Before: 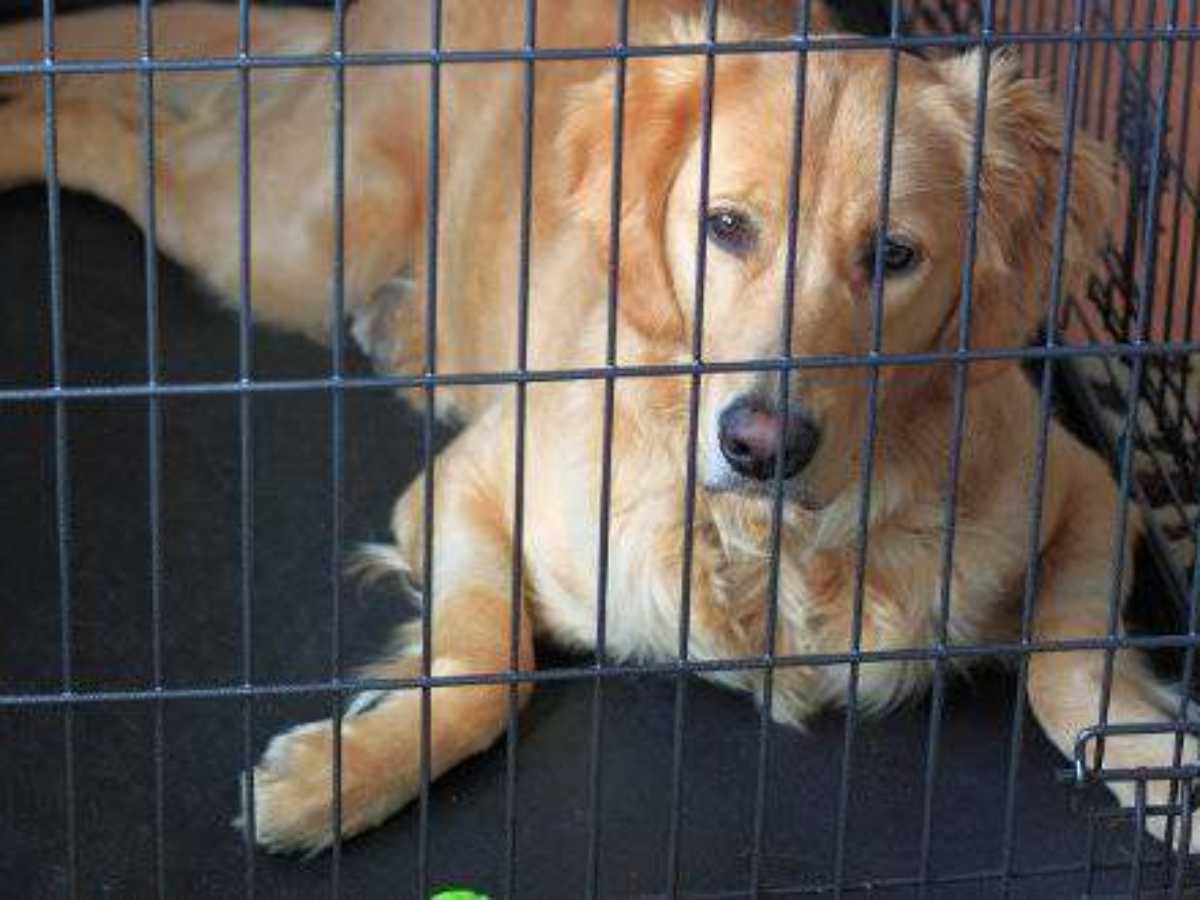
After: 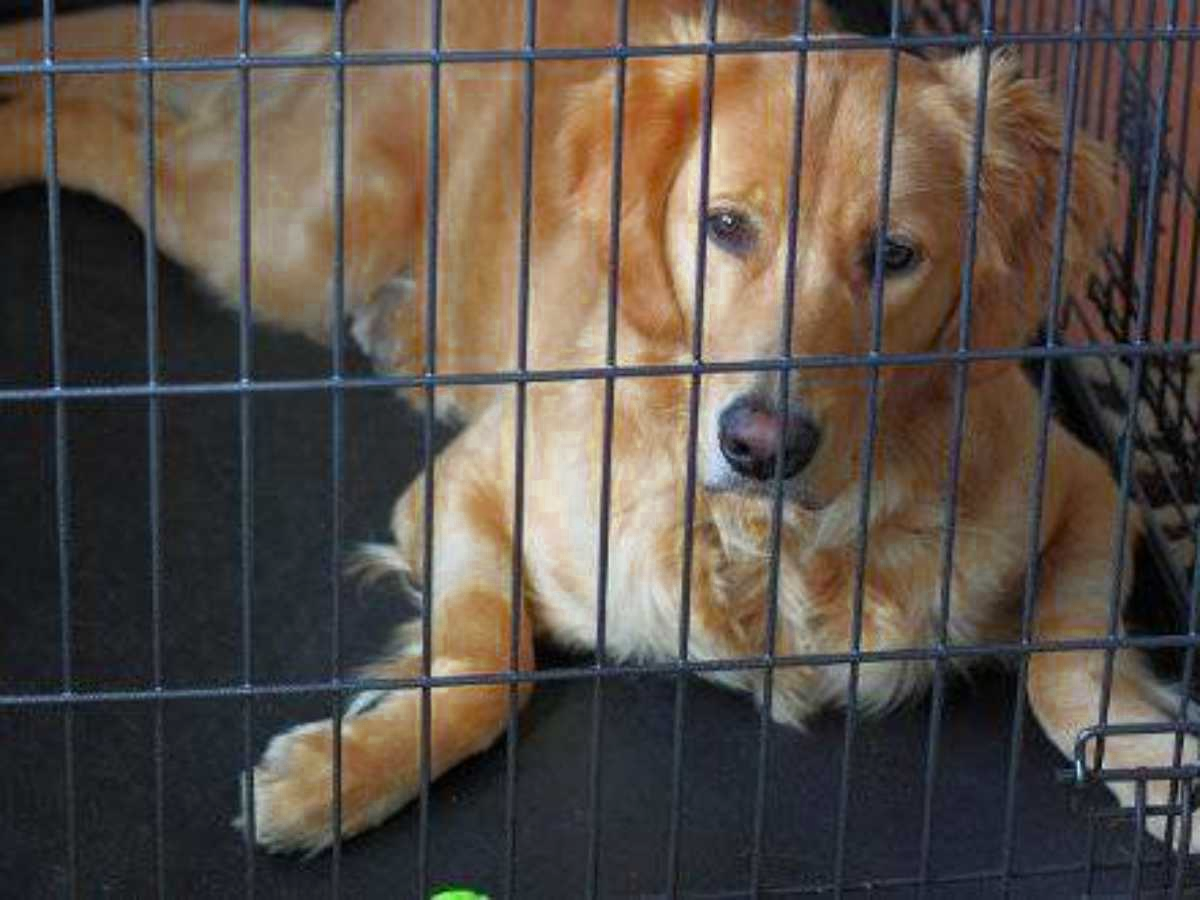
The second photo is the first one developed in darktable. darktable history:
exposure: exposure -0.15 EV, compensate highlight preservation false
color zones: curves: ch0 [(0.11, 0.396) (0.195, 0.36) (0.25, 0.5) (0.303, 0.412) (0.357, 0.544) (0.75, 0.5) (0.967, 0.328)]; ch1 [(0, 0.468) (0.112, 0.512) (0.202, 0.6) (0.25, 0.5) (0.307, 0.352) (0.357, 0.544) (0.75, 0.5) (0.963, 0.524)]
